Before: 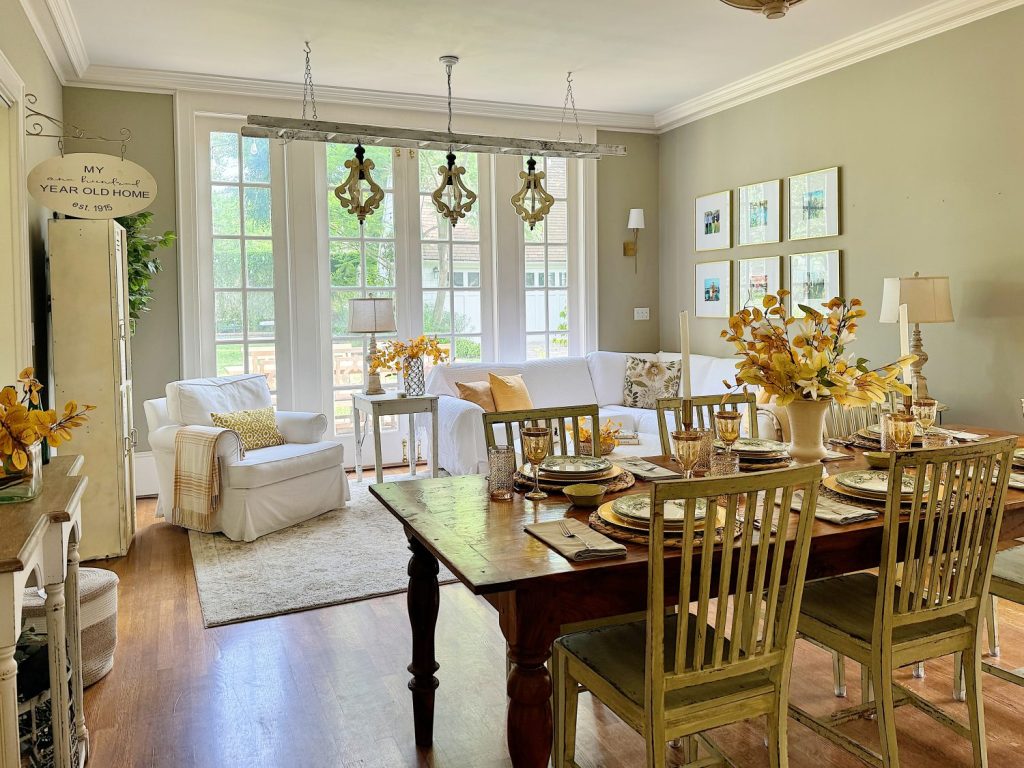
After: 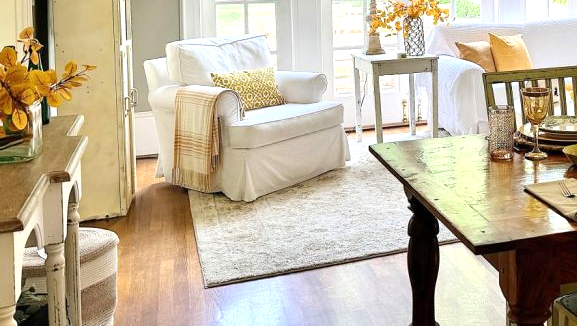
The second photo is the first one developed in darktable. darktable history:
exposure: exposure 0.602 EV, compensate highlight preservation false
crop: top 44.366%, right 43.641%, bottom 13.078%
